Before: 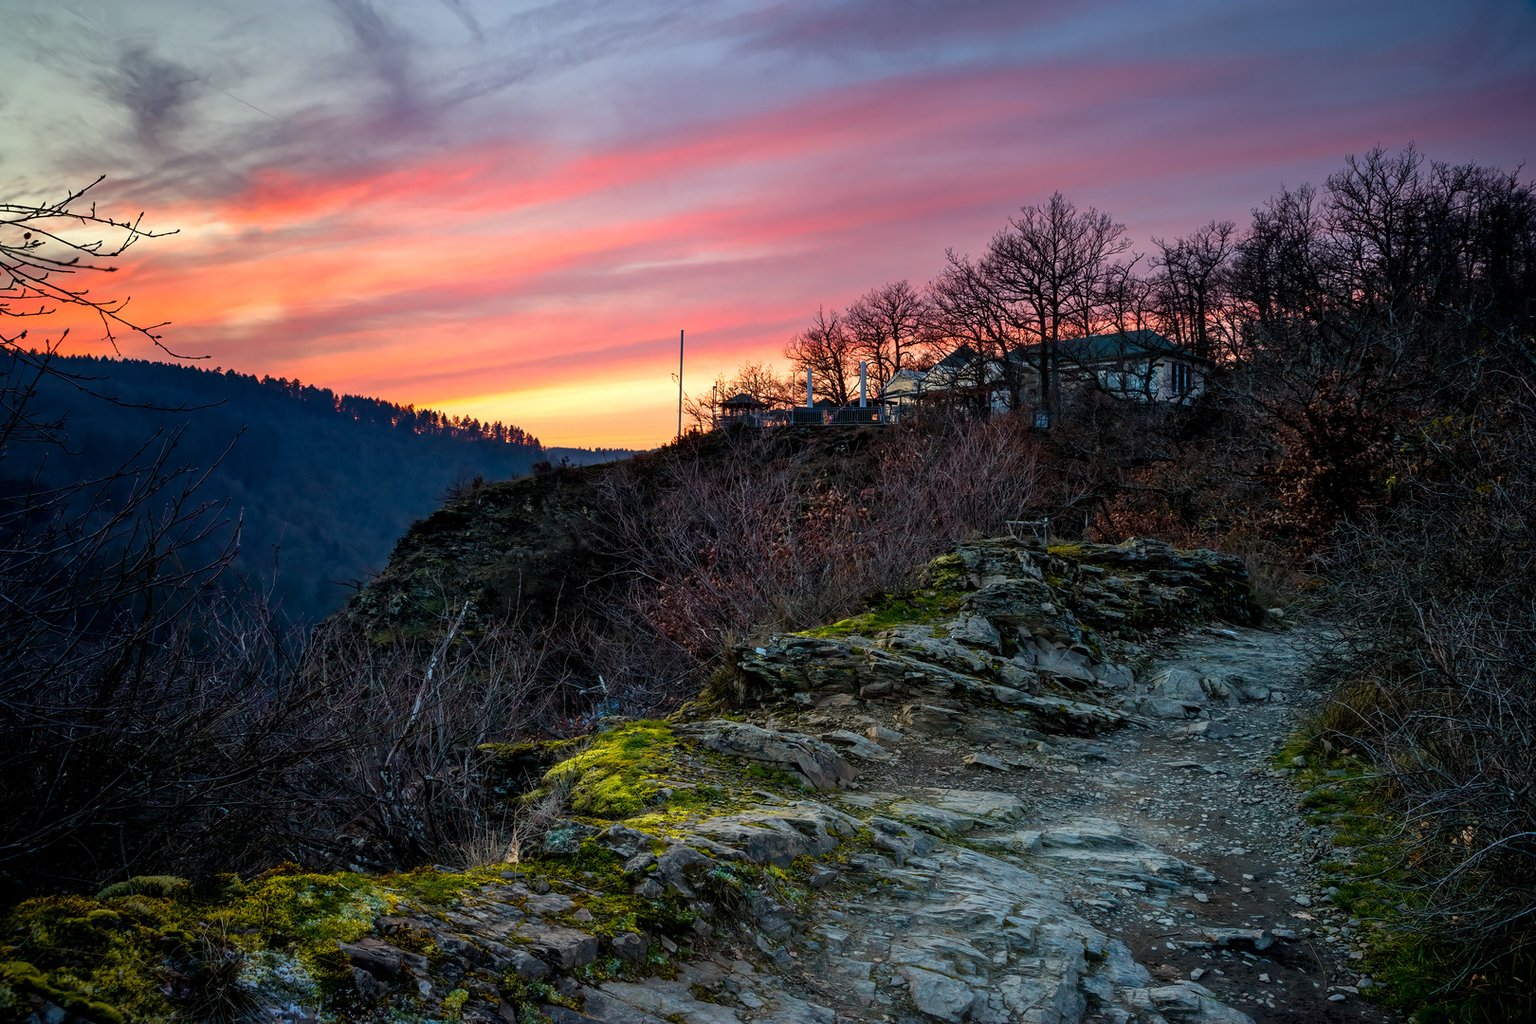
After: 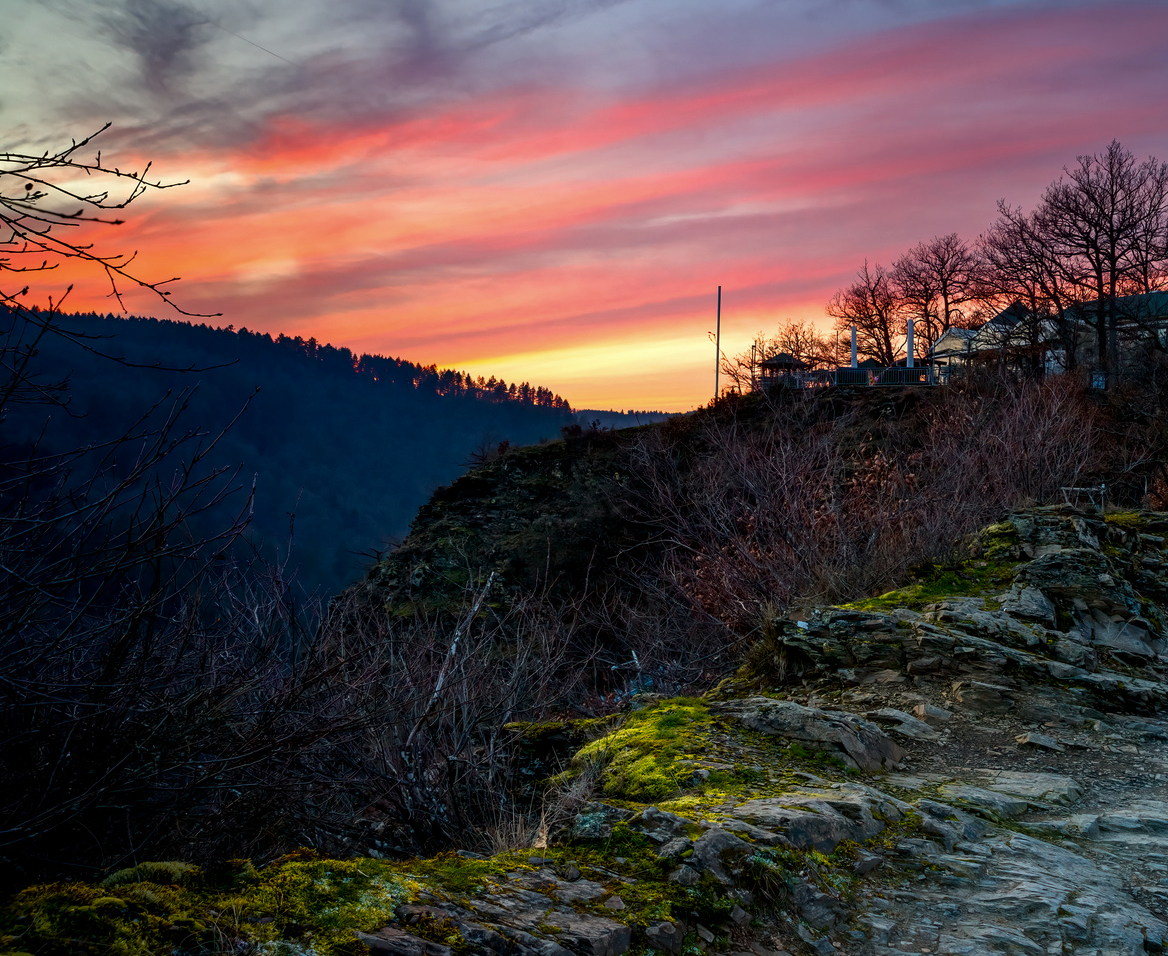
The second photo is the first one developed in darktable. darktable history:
color calibration: gray › normalize channels true, illuminant same as pipeline (D50), adaptation XYZ, x 0.346, y 0.358, temperature 5016.83 K, gamut compression 0.017
crop: top 5.747%, right 27.846%, bottom 5.643%
contrast brightness saturation: brightness -0.092
